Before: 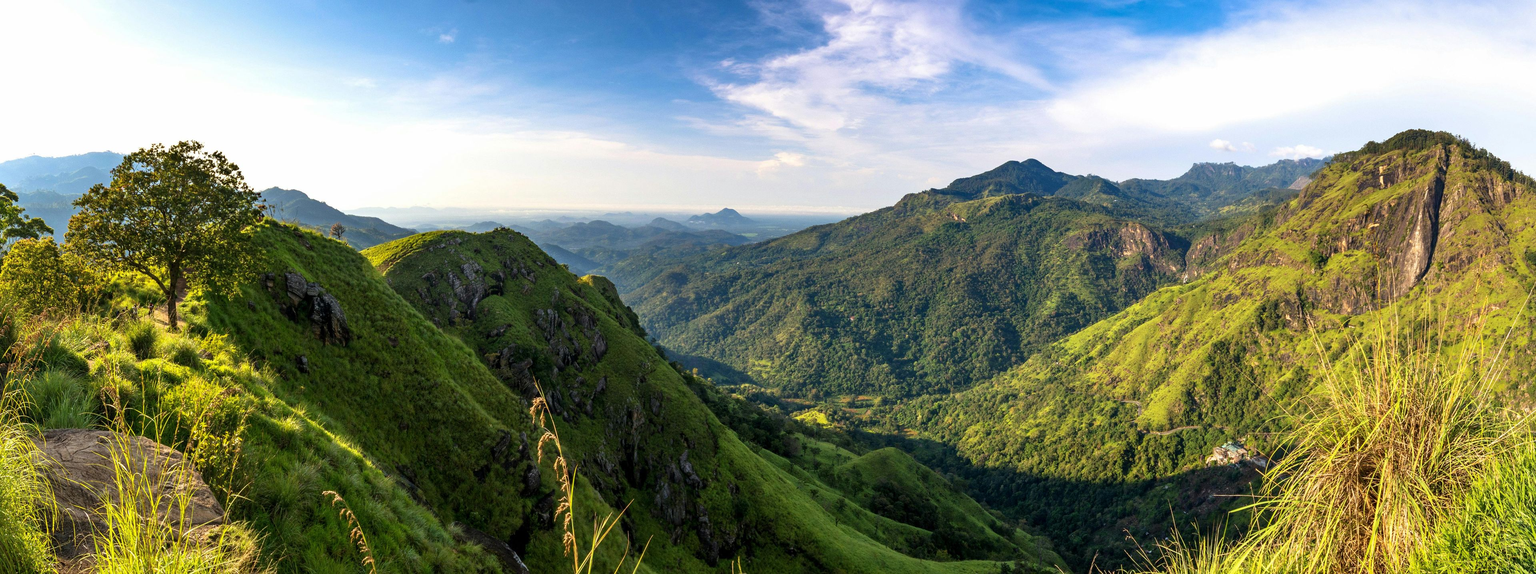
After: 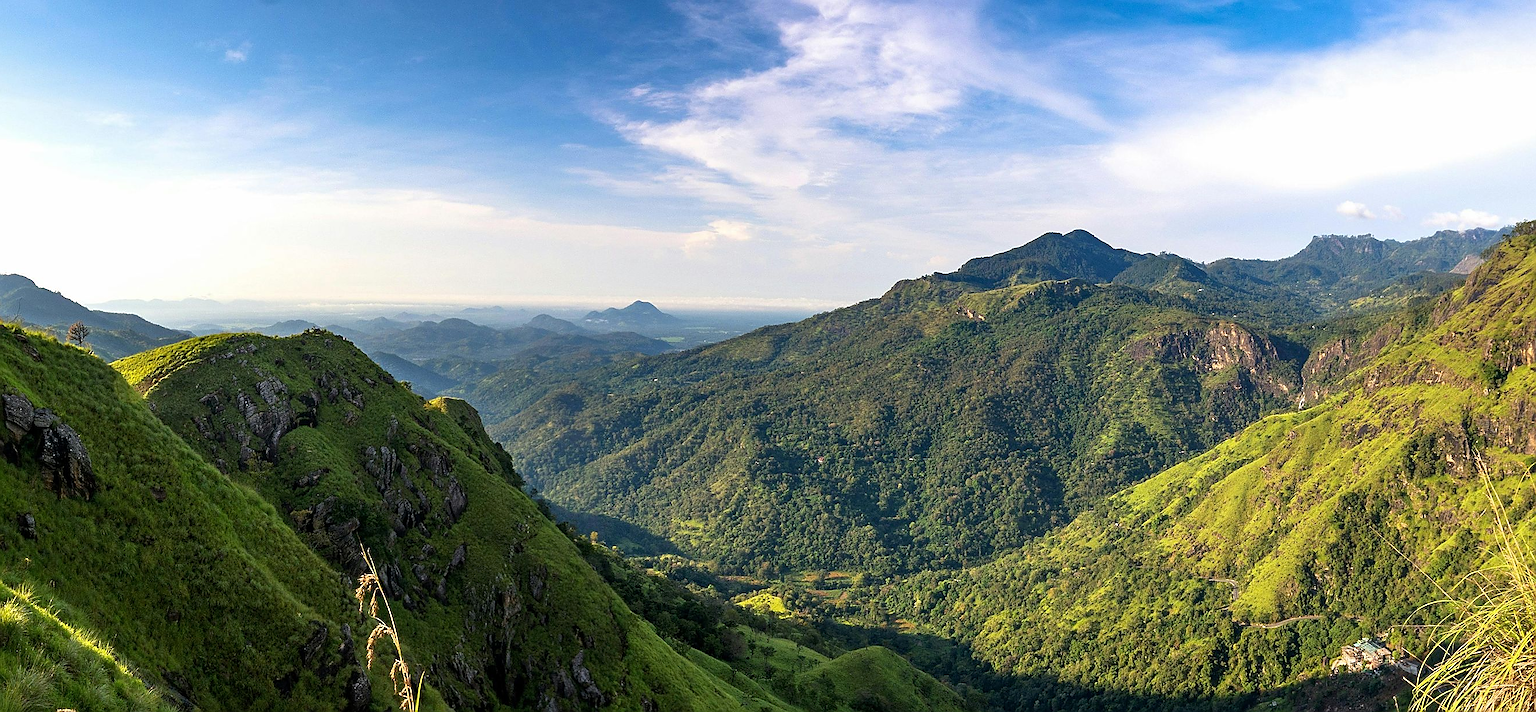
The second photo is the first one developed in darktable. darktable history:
sharpen: radius 1.4, amount 1.25, threshold 0.7
crop: left 18.479%, right 12.2%, bottom 13.971%
